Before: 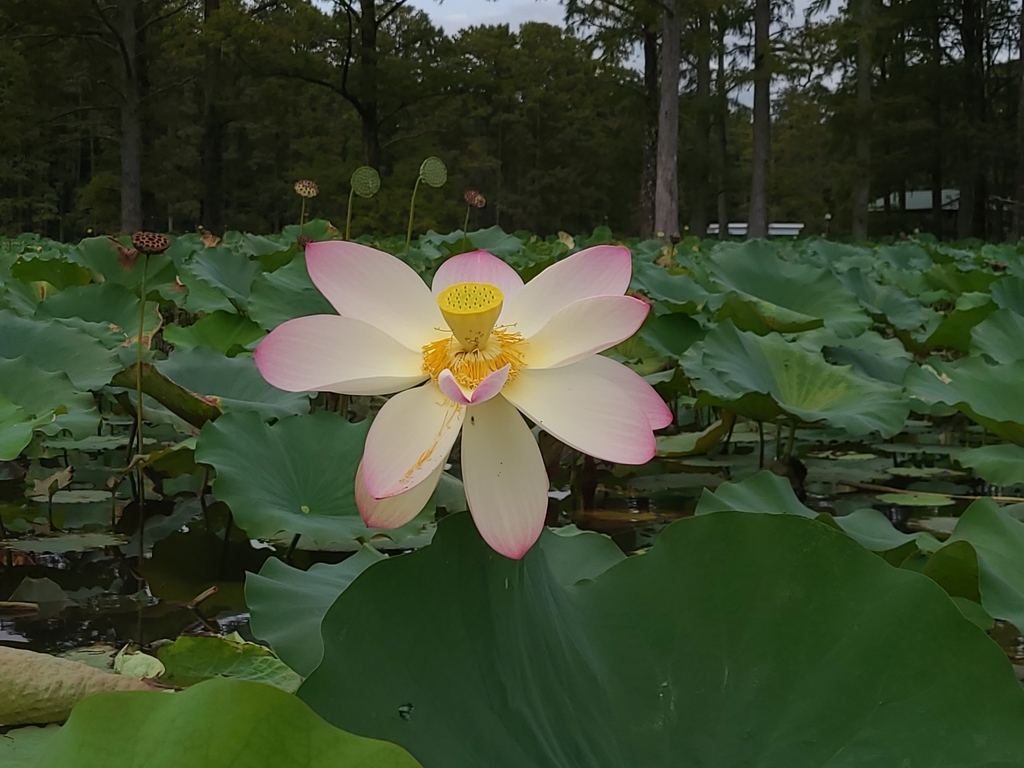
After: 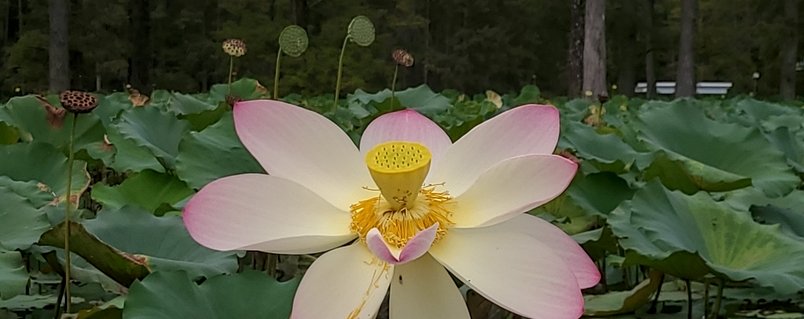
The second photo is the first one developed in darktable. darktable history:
local contrast: detail 130%
crop: left 7.036%, top 18.398%, right 14.379%, bottom 40.043%
